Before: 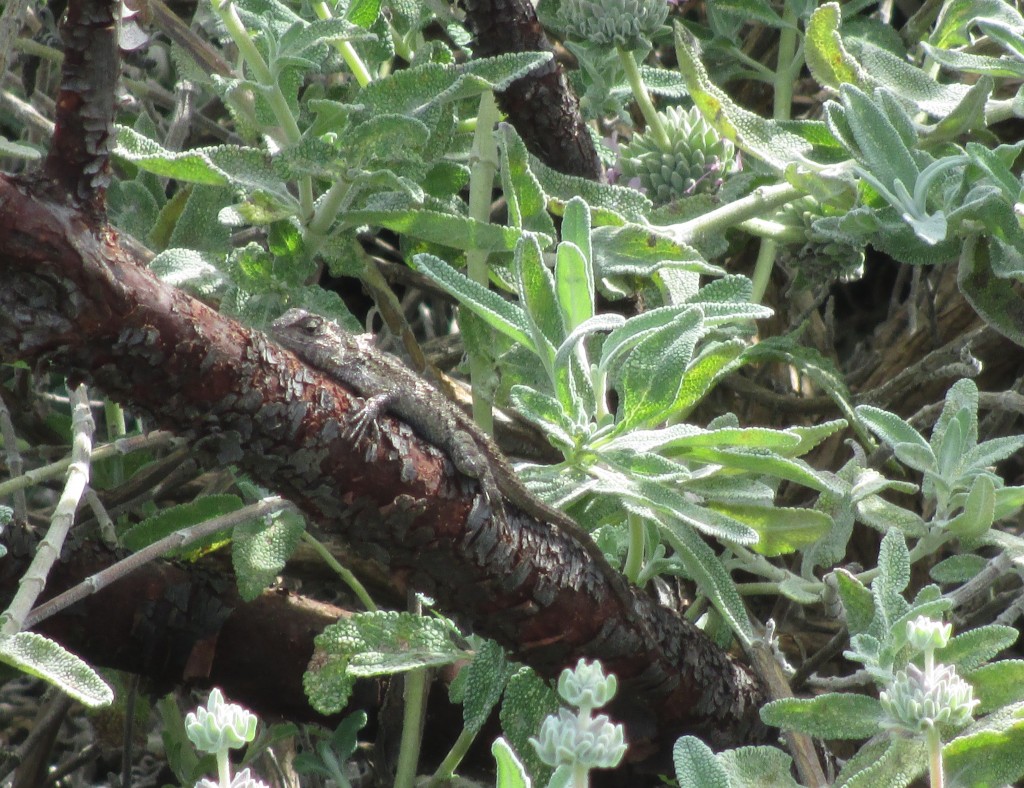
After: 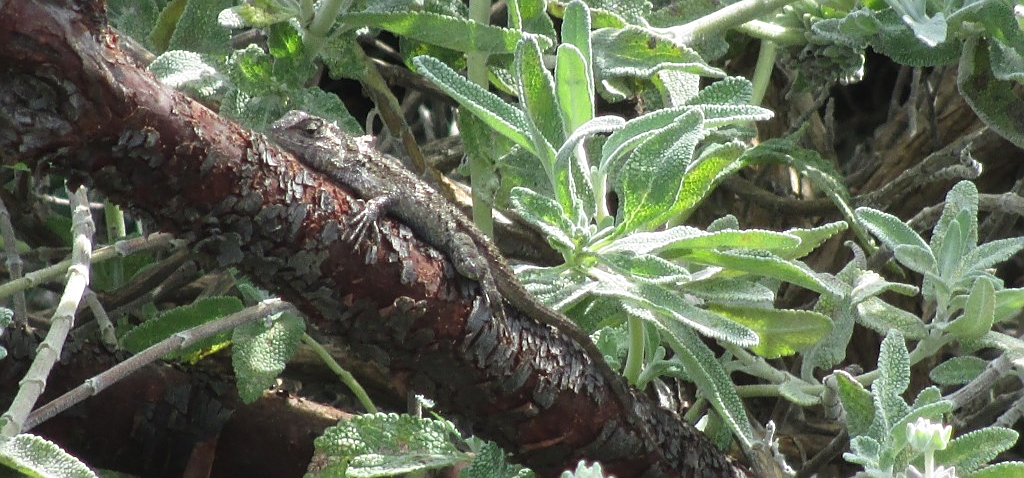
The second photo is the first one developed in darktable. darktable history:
sharpen: on, module defaults
crop and rotate: top 25.357%, bottom 13.942%
